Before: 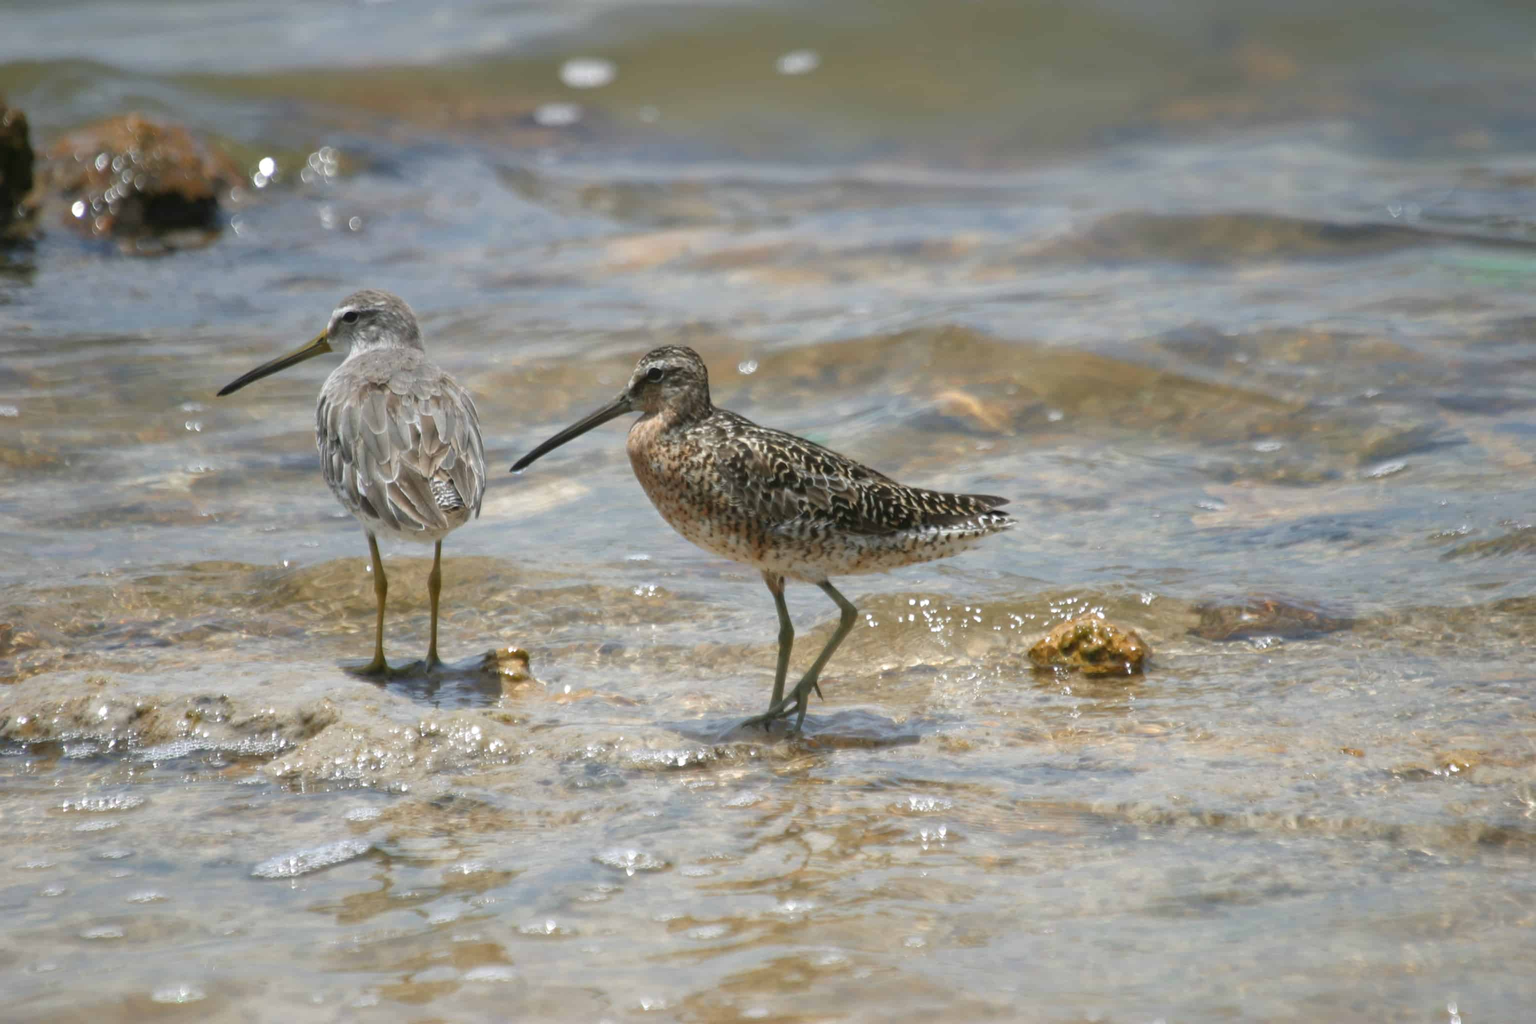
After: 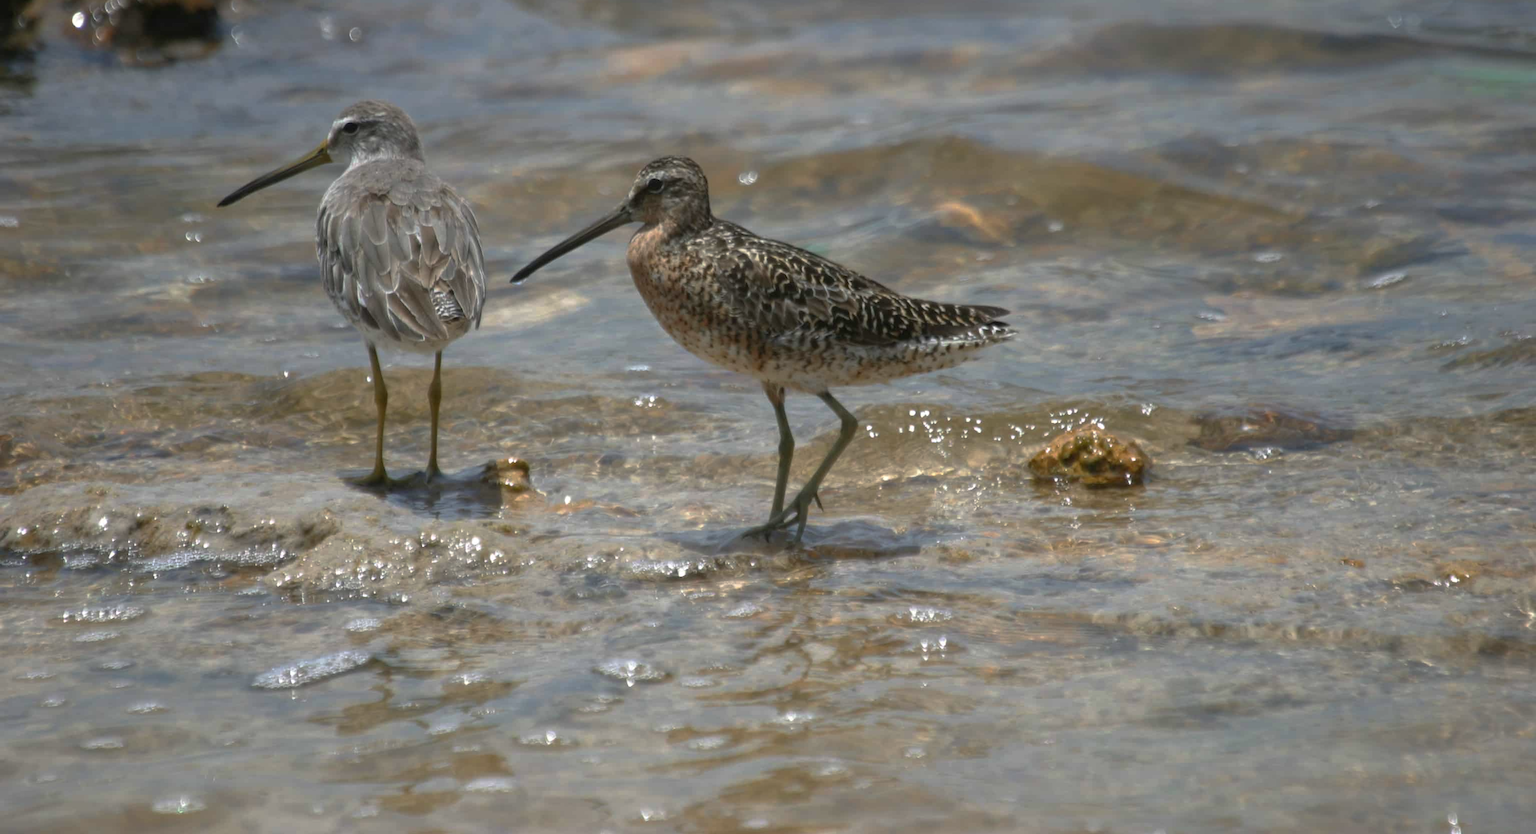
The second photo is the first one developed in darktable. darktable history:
base curve: curves: ch0 [(0, 0) (0.595, 0.418) (1, 1)], preserve colors none
crop and rotate: top 18.507%
